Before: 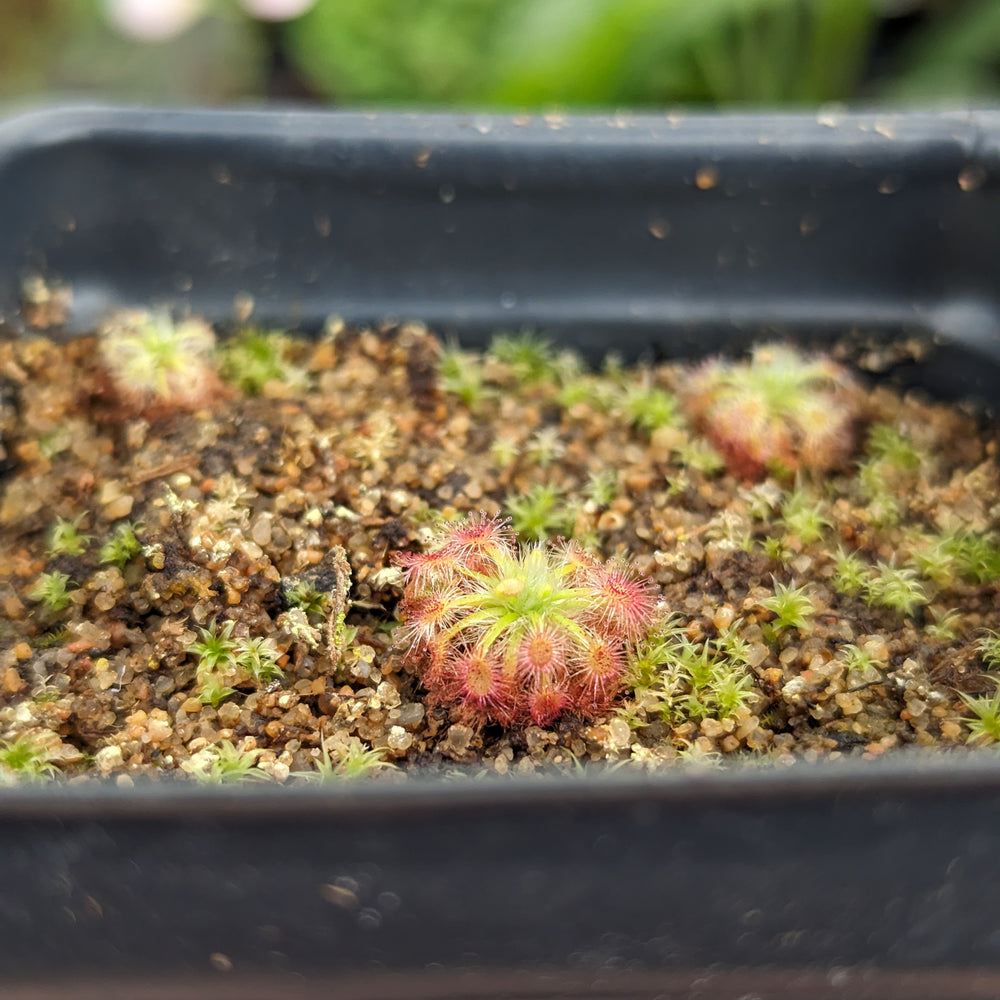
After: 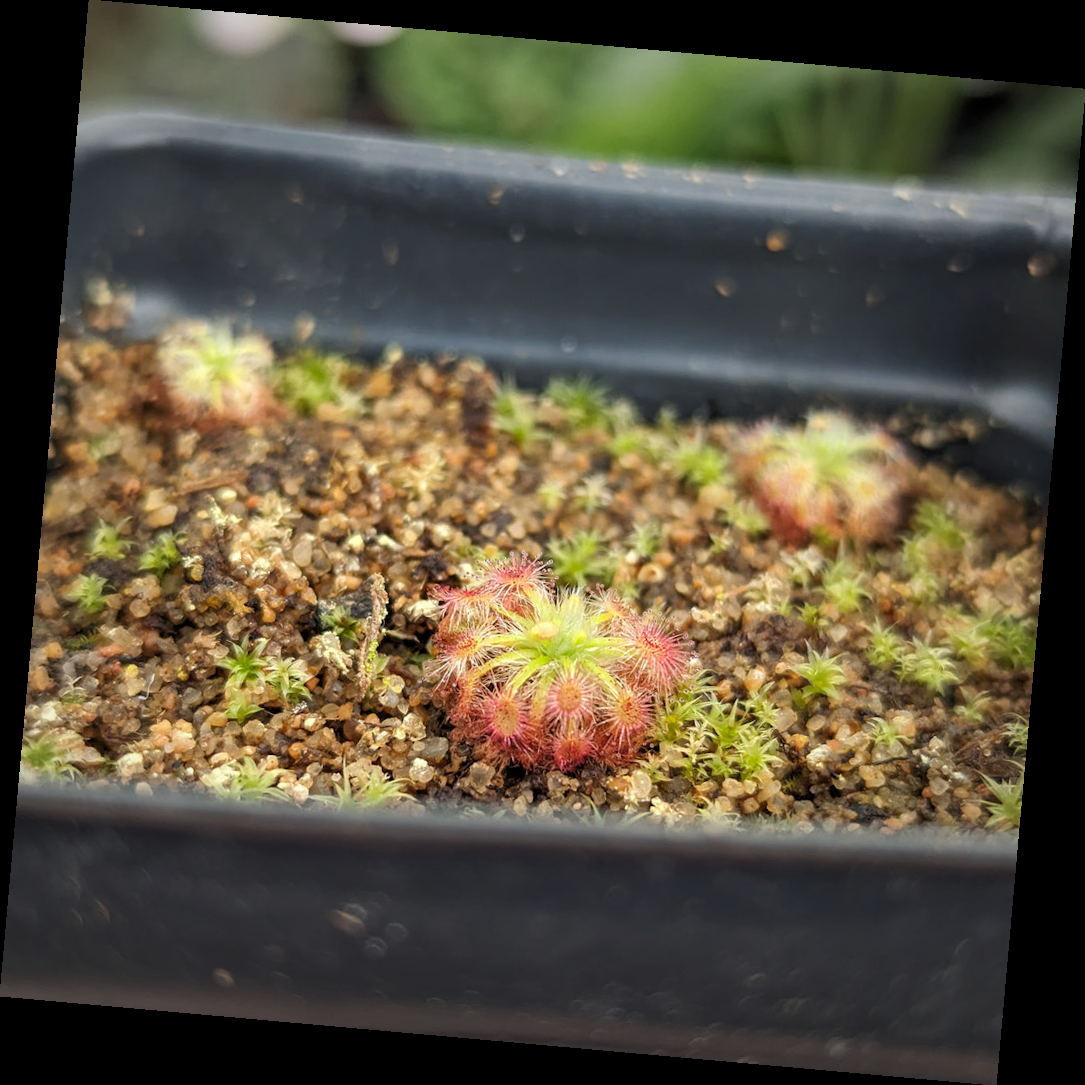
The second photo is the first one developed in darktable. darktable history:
rotate and perspective: rotation 5.12°, automatic cropping off
vignetting: fall-off radius 100%, width/height ratio 1.337
